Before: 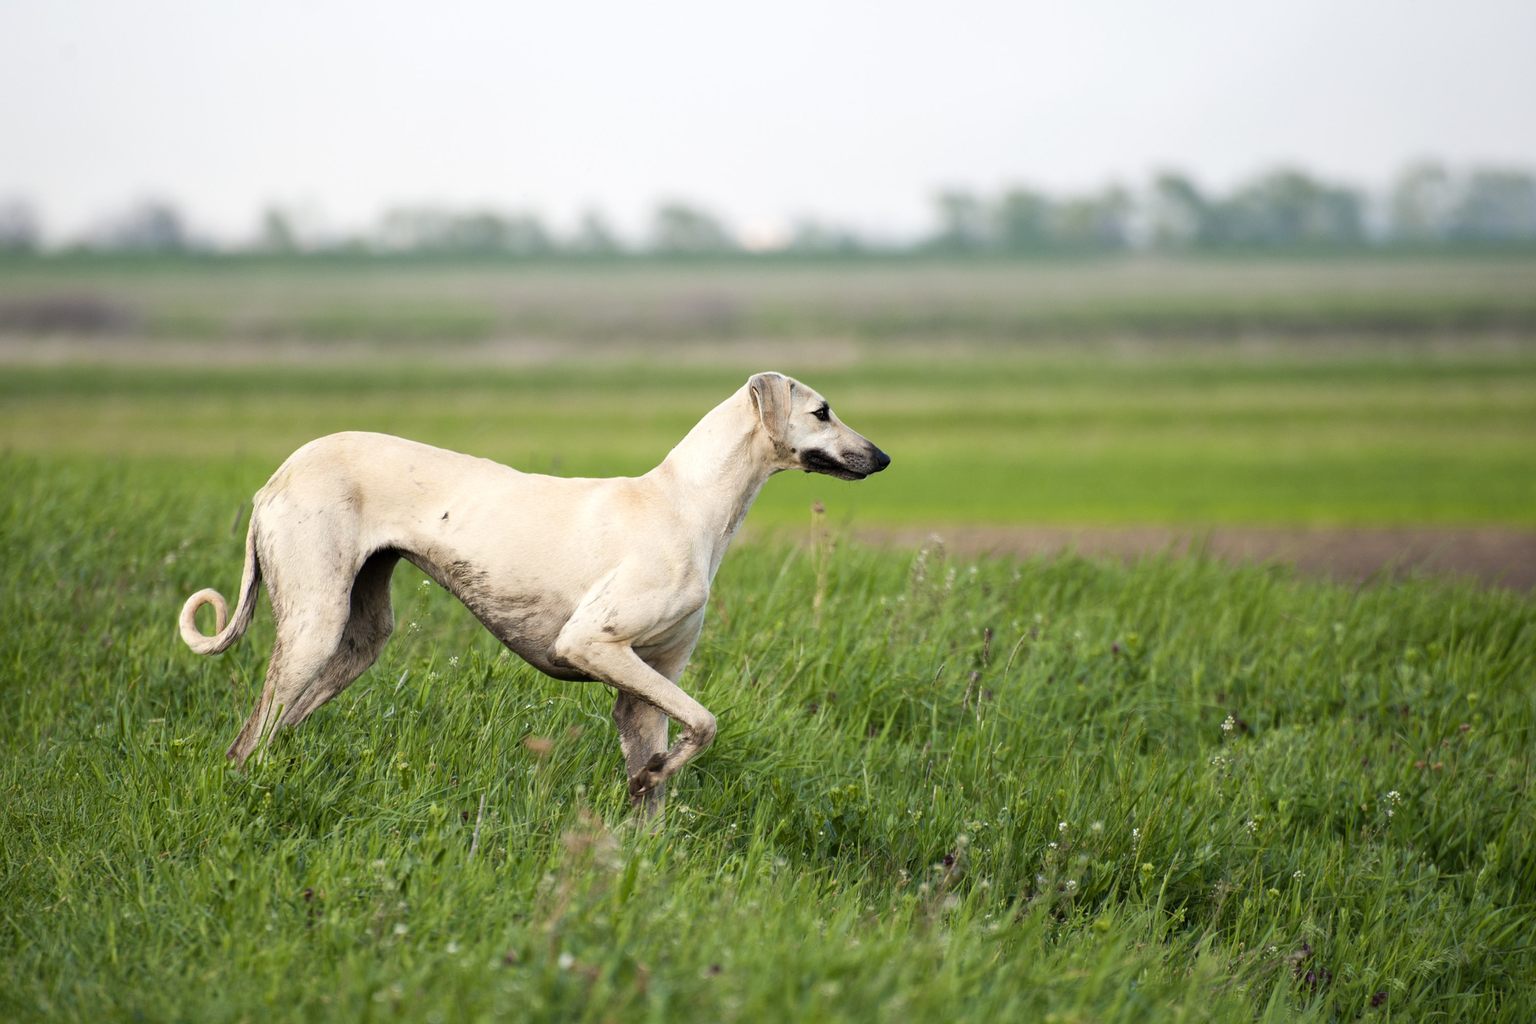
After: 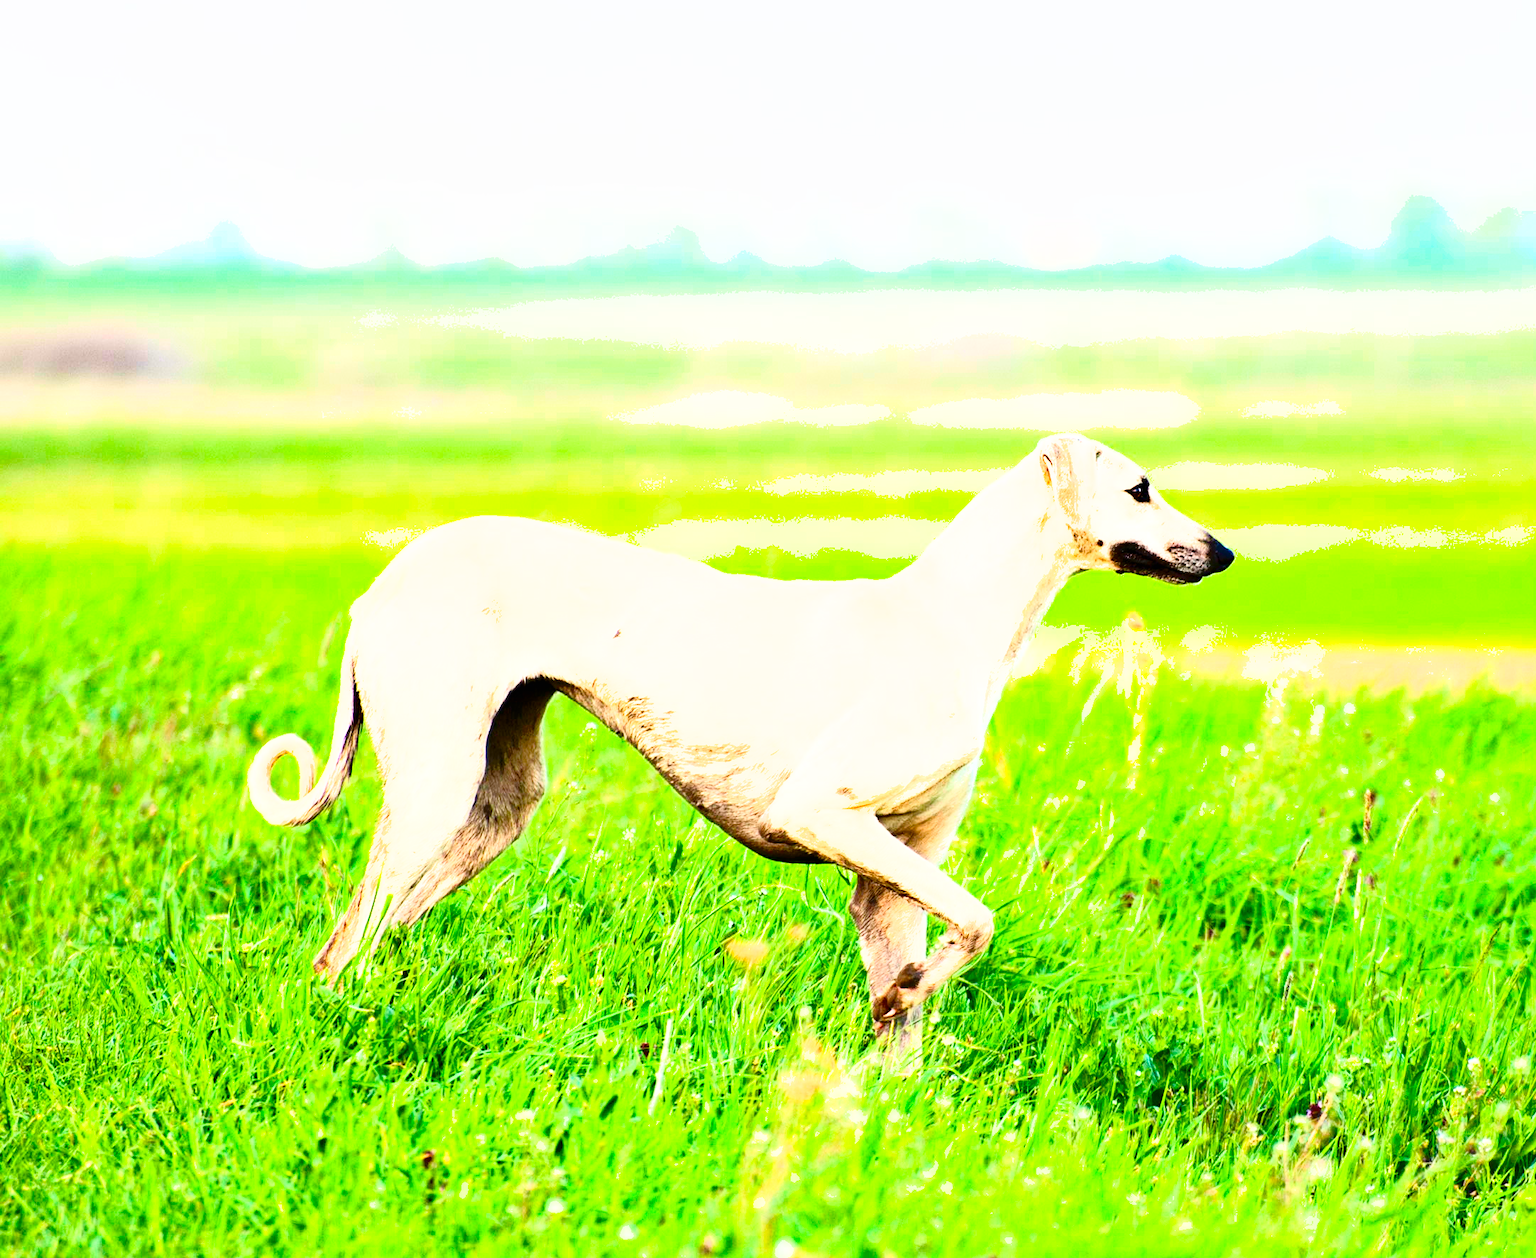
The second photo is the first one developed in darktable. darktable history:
base curve: curves: ch0 [(0, 0) (0.036, 0.037) (0.121, 0.228) (0.46, 0.76) (0.859, 0.983) (1, 1)]
crop: top 5.757%, right 27.841%, bottom 5.56%
tone equalizer: -7 EV 0.14 EV, -6 EV 0.613 EV, -5 EV 1.15 EV, -4 EV 1.32 EV, -3 EV 1.16 EV, -2 EV 0.6 EV, -1 EV 0.159 EV
shadows and highlights: shadows 43.63, white point adjustment -1.49, soften with gaussian
exposure: black level correction 0, exposure 1.584 EV, compensate highlight preservation false
contrast brightness saturation: brightness 0.147
color balance rgb: perceptual saturation grading › global saturation 27.205%, perceptual saturation grading › highlights -28.555%, perceptual saturation grading › mid-tones 15.681%, perceptual saturation grading › shadows 34.132%, perceptual brilliance grading › highlights 9.973%, perceptual brilliance grading › shadows -5.105%, global vibrance 9.315%
